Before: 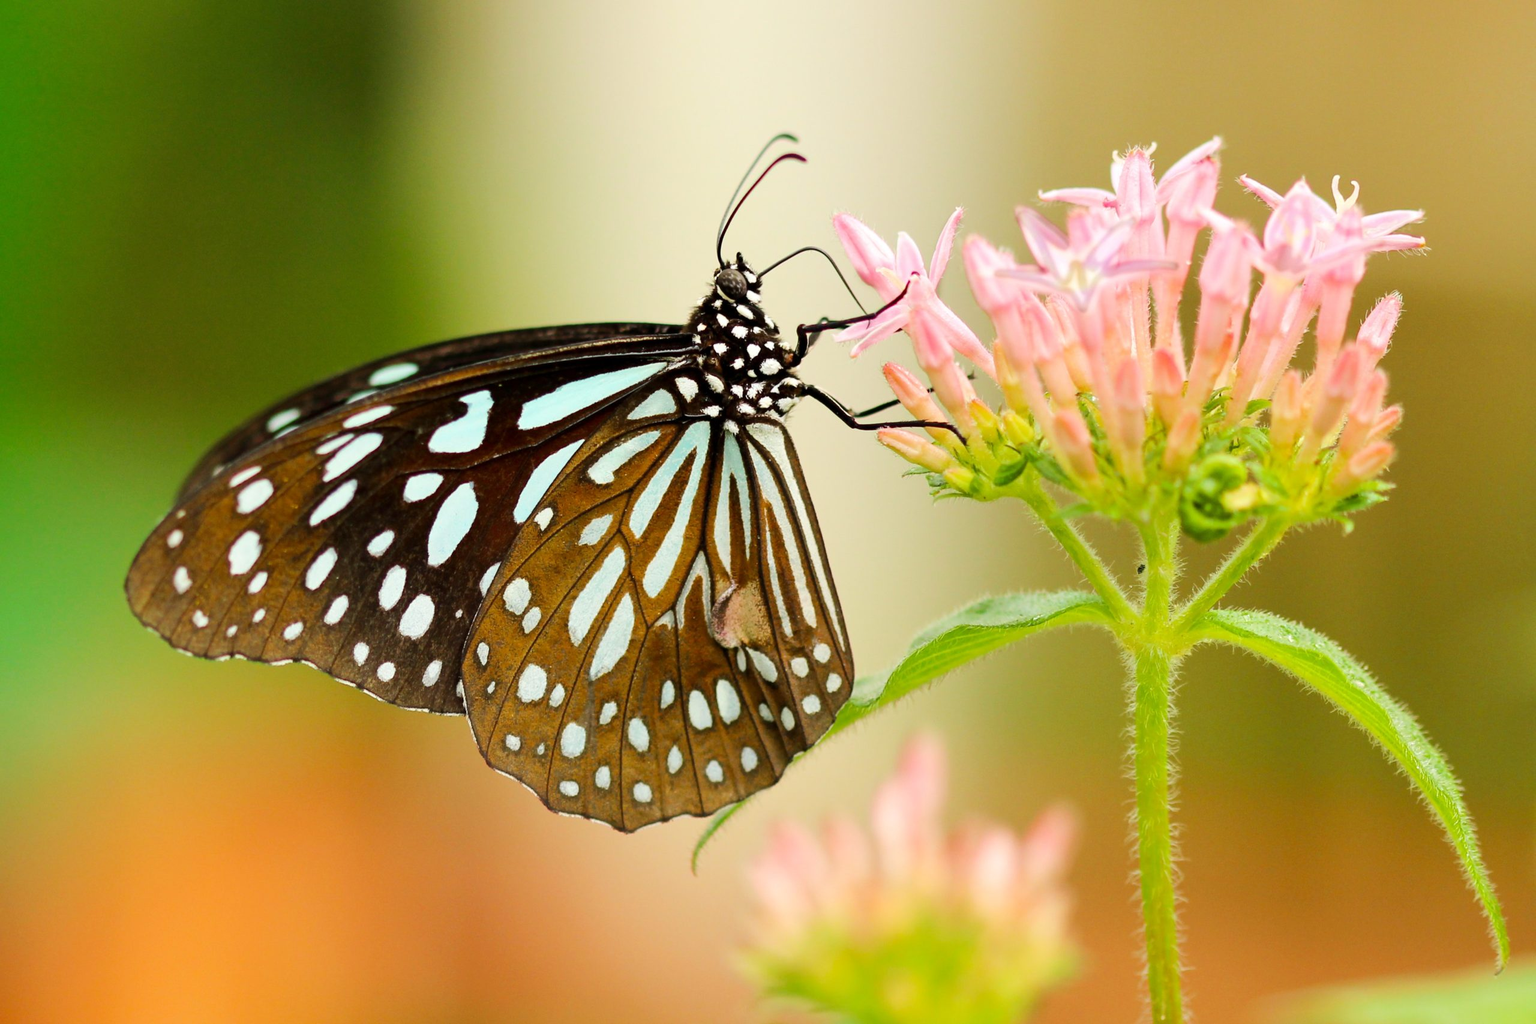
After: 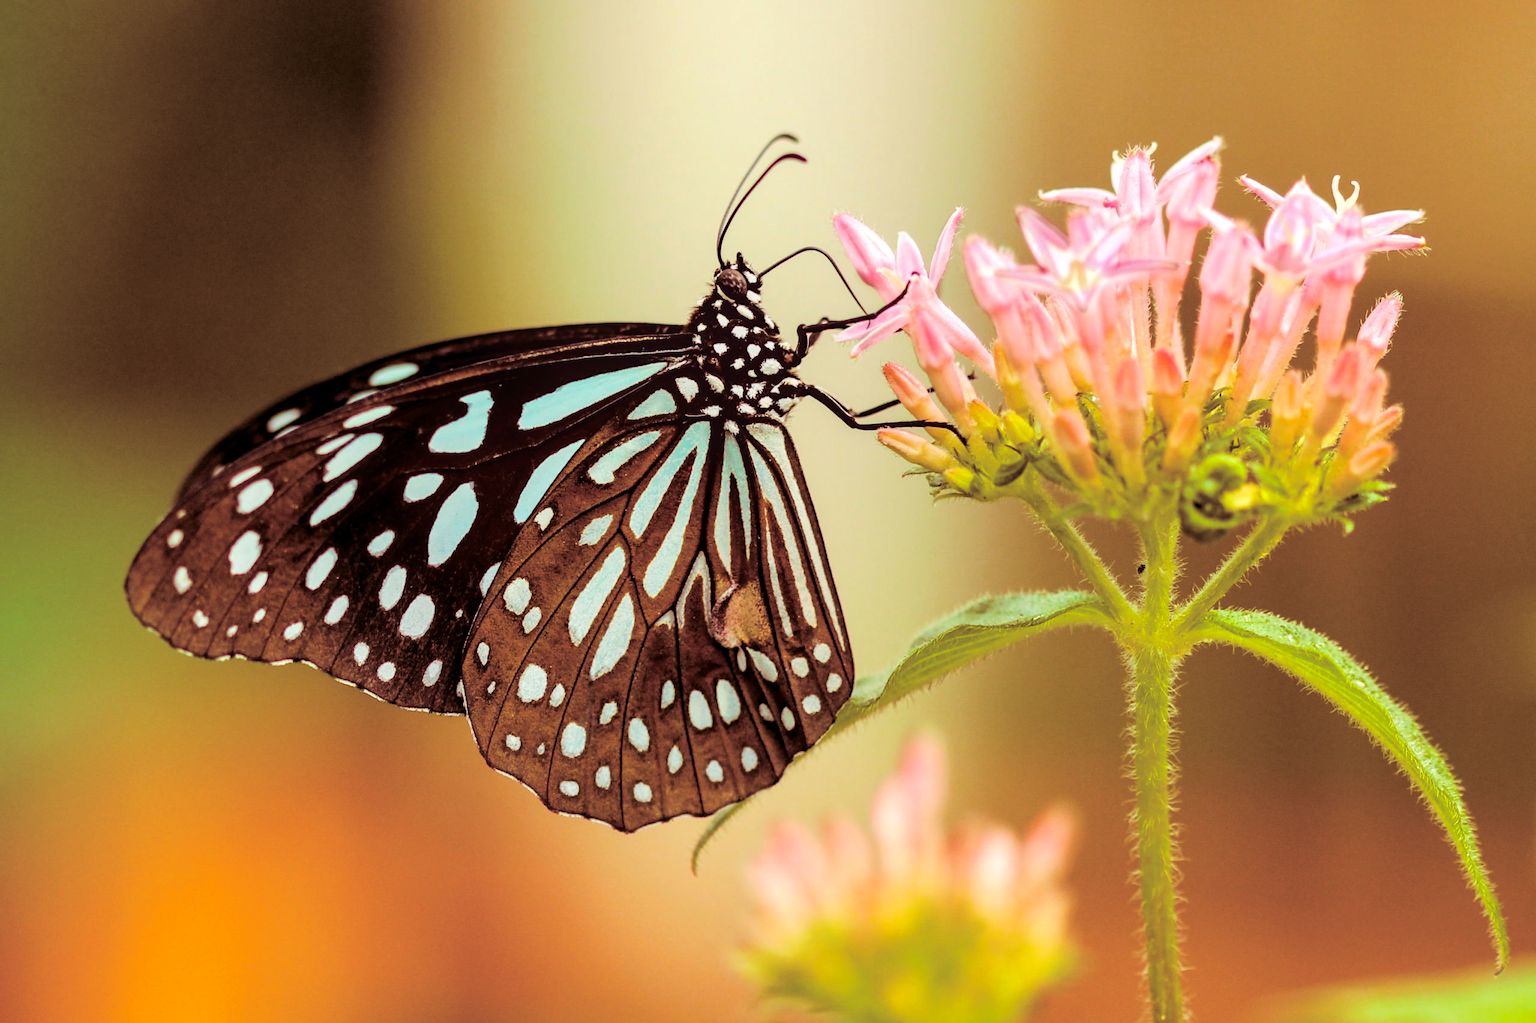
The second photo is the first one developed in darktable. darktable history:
fill light: exposure -2 EV, width 8.6
color balance rgb: perceptual saturation grading › global saturation 20%, global vibrance 20%
split-toning: highlights › hue 187.2°, highlights › saturation 0.83, balance -68.05, compress 56.43%
local contrast: on, module defaults
